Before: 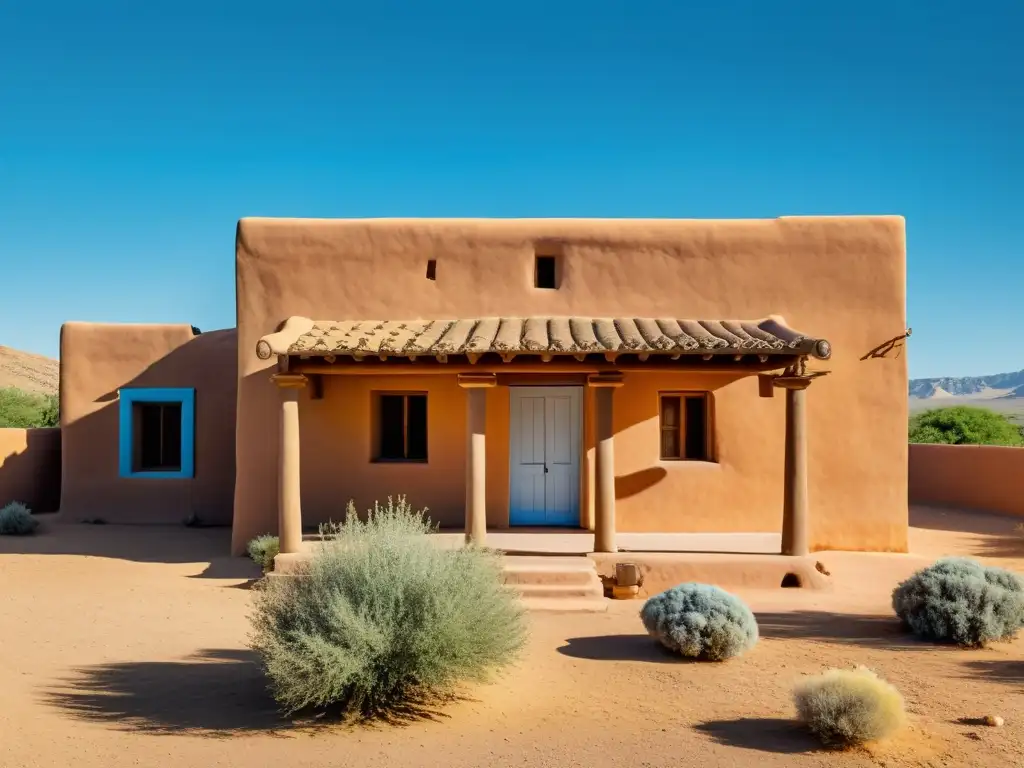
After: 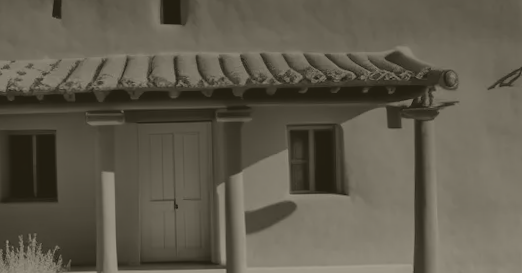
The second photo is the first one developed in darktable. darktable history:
rotate and perspective: rotation -1.24°, automatic cropping off
crop: left 36.607%, top 34.735%, right 13.146%, bottom 30.611%
graduated density: hue 238.83°, saturation 50%
colorize: hue 41.44°, saturation 22%, source mix 60%, lightness 10.61%
